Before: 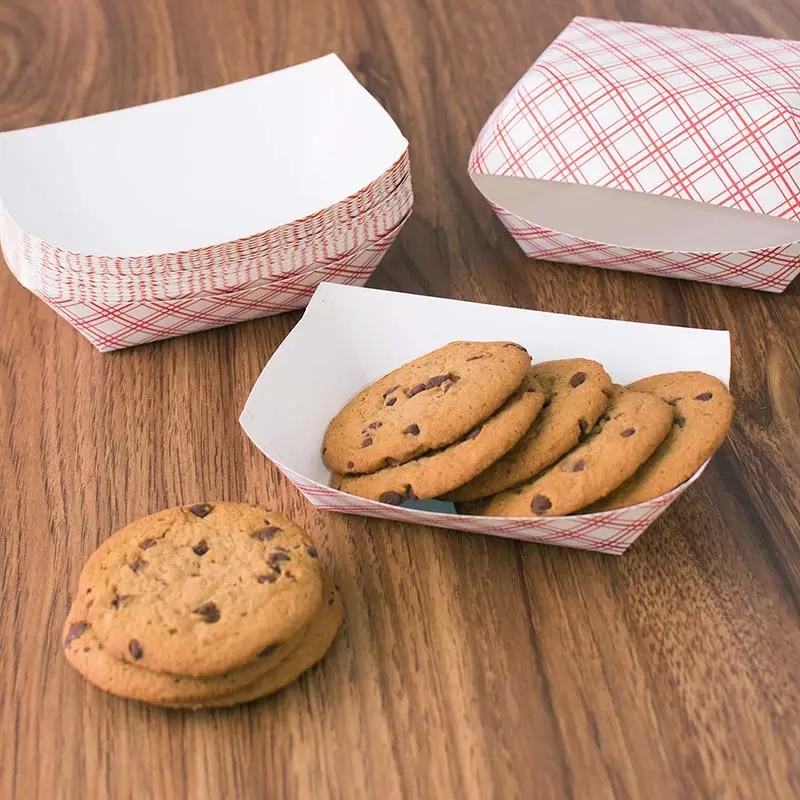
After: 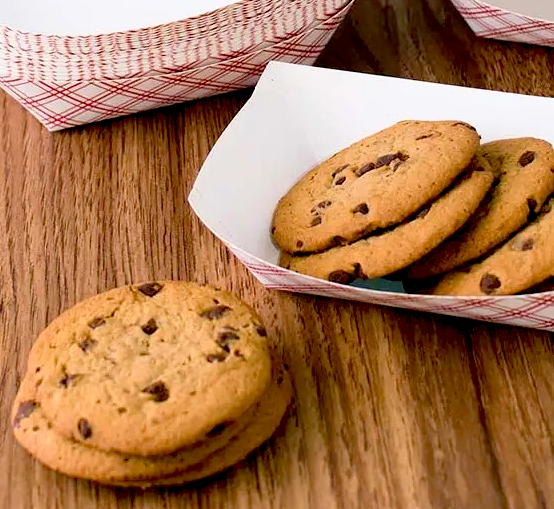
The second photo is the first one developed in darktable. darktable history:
exposure: black level correction 0.047, exposure 0.013 EV, compensate highlight preservation false
rgb curve: curves: ch0 [(0, 0) (0.078, 0.051) (0.929, 0.956) (1, 1)], compensate middle gray true
crop: left 6.488%, top 27.668%, right 24.183%, bottom 8.656%
